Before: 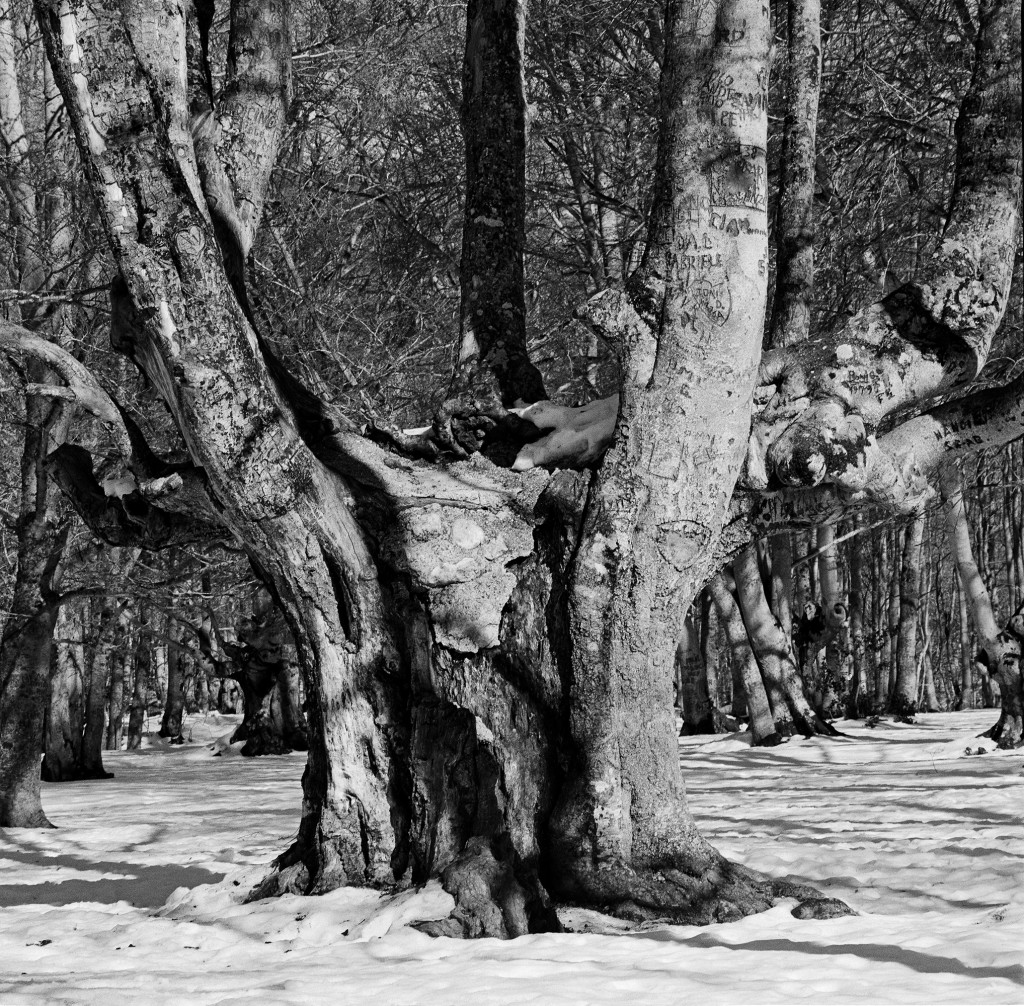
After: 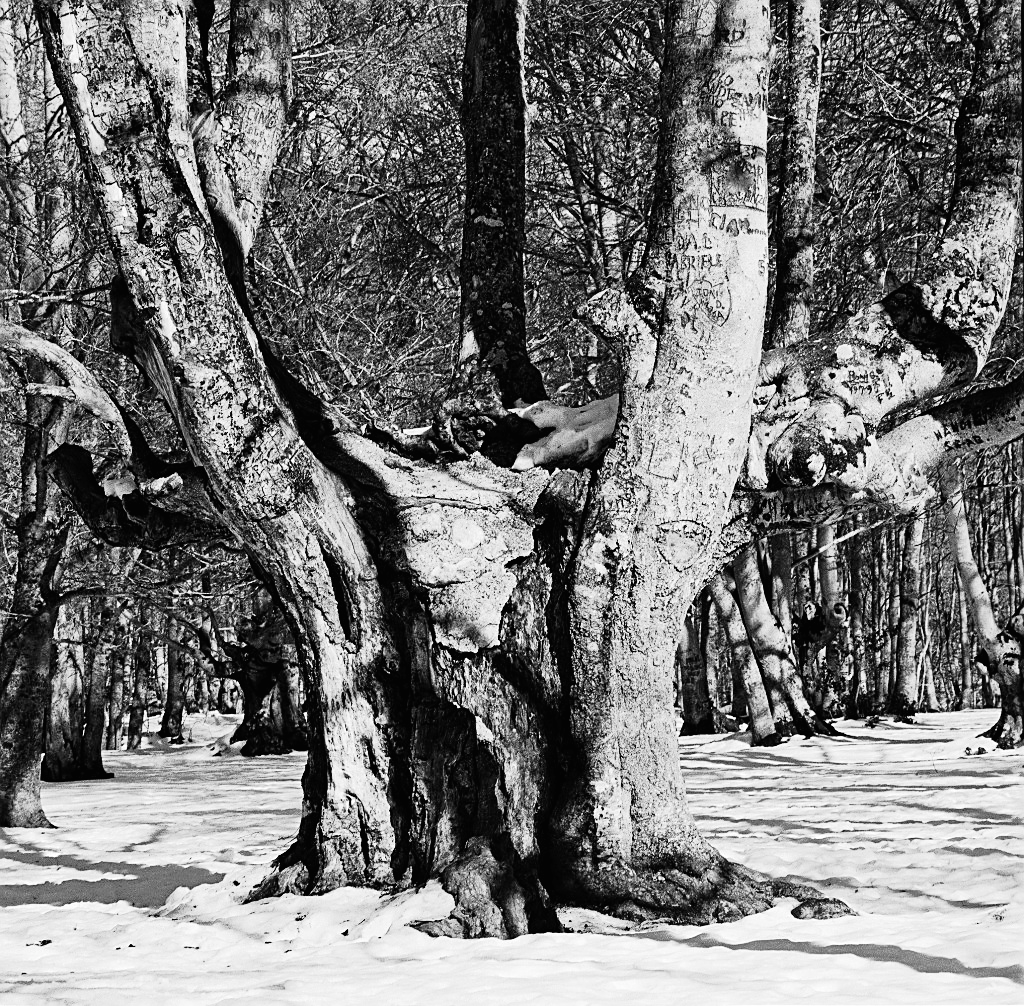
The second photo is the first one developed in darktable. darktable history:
exposure: exposure 0.379 EV, compensate highlight preservation false
sharpen: on, module defaults
tone curve: curves: ch0 [(0, 0.008) (0.081, 0.044) (0.177, 0.123) (0.283, 0.253) (0.416, 0.449) (0.495, 0.524) (0.661, 0.756) (0.796, 0.859) (1, 0.951)]; ch1 [(0, 0) (0.161, 0.092) (0.35, 0.33) (0.392, 0.392) (0.427, 0.426) (0.479, 0.472) (0.505, 0.5) (0.521, 0.524) (0.567, 0.564) (0.583, 0.588) (0.625, 0.627) (0.678, 0.733) (1, 1)]; ch2 [(0, 0) (0.346, 0.362) (0.404, 0.427) (0.502, 0.499) (0.531, 0.523) (0.544, 0.561) (0.58, 0.59) (0.629, 0.642) (0.717, 0.678) (1, 1)], color space Lab, linked channels, preserve colors none
color balance rgb: global offset › hue 171.71°, linear chroma grading › global chroma 7.777%, perceptual saturation grading › global saturation 45.889%, perceptual saturation grading › highlights -25.773%, perceptual saturation grading › shadows 49.346%, global vibrance 41.484%
